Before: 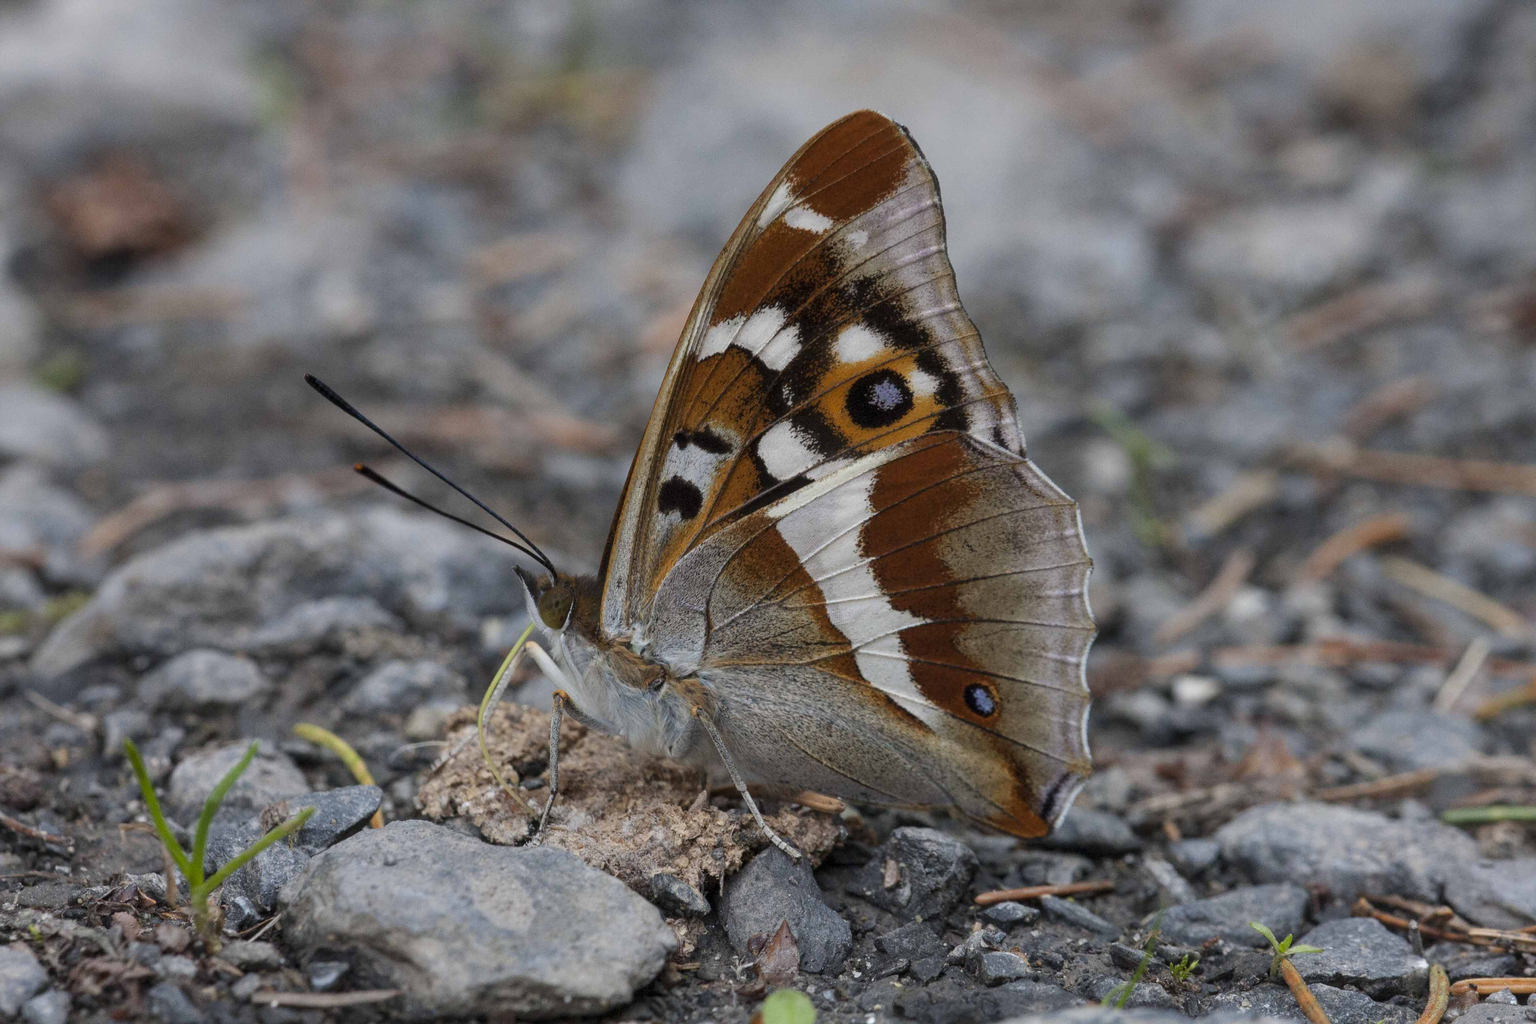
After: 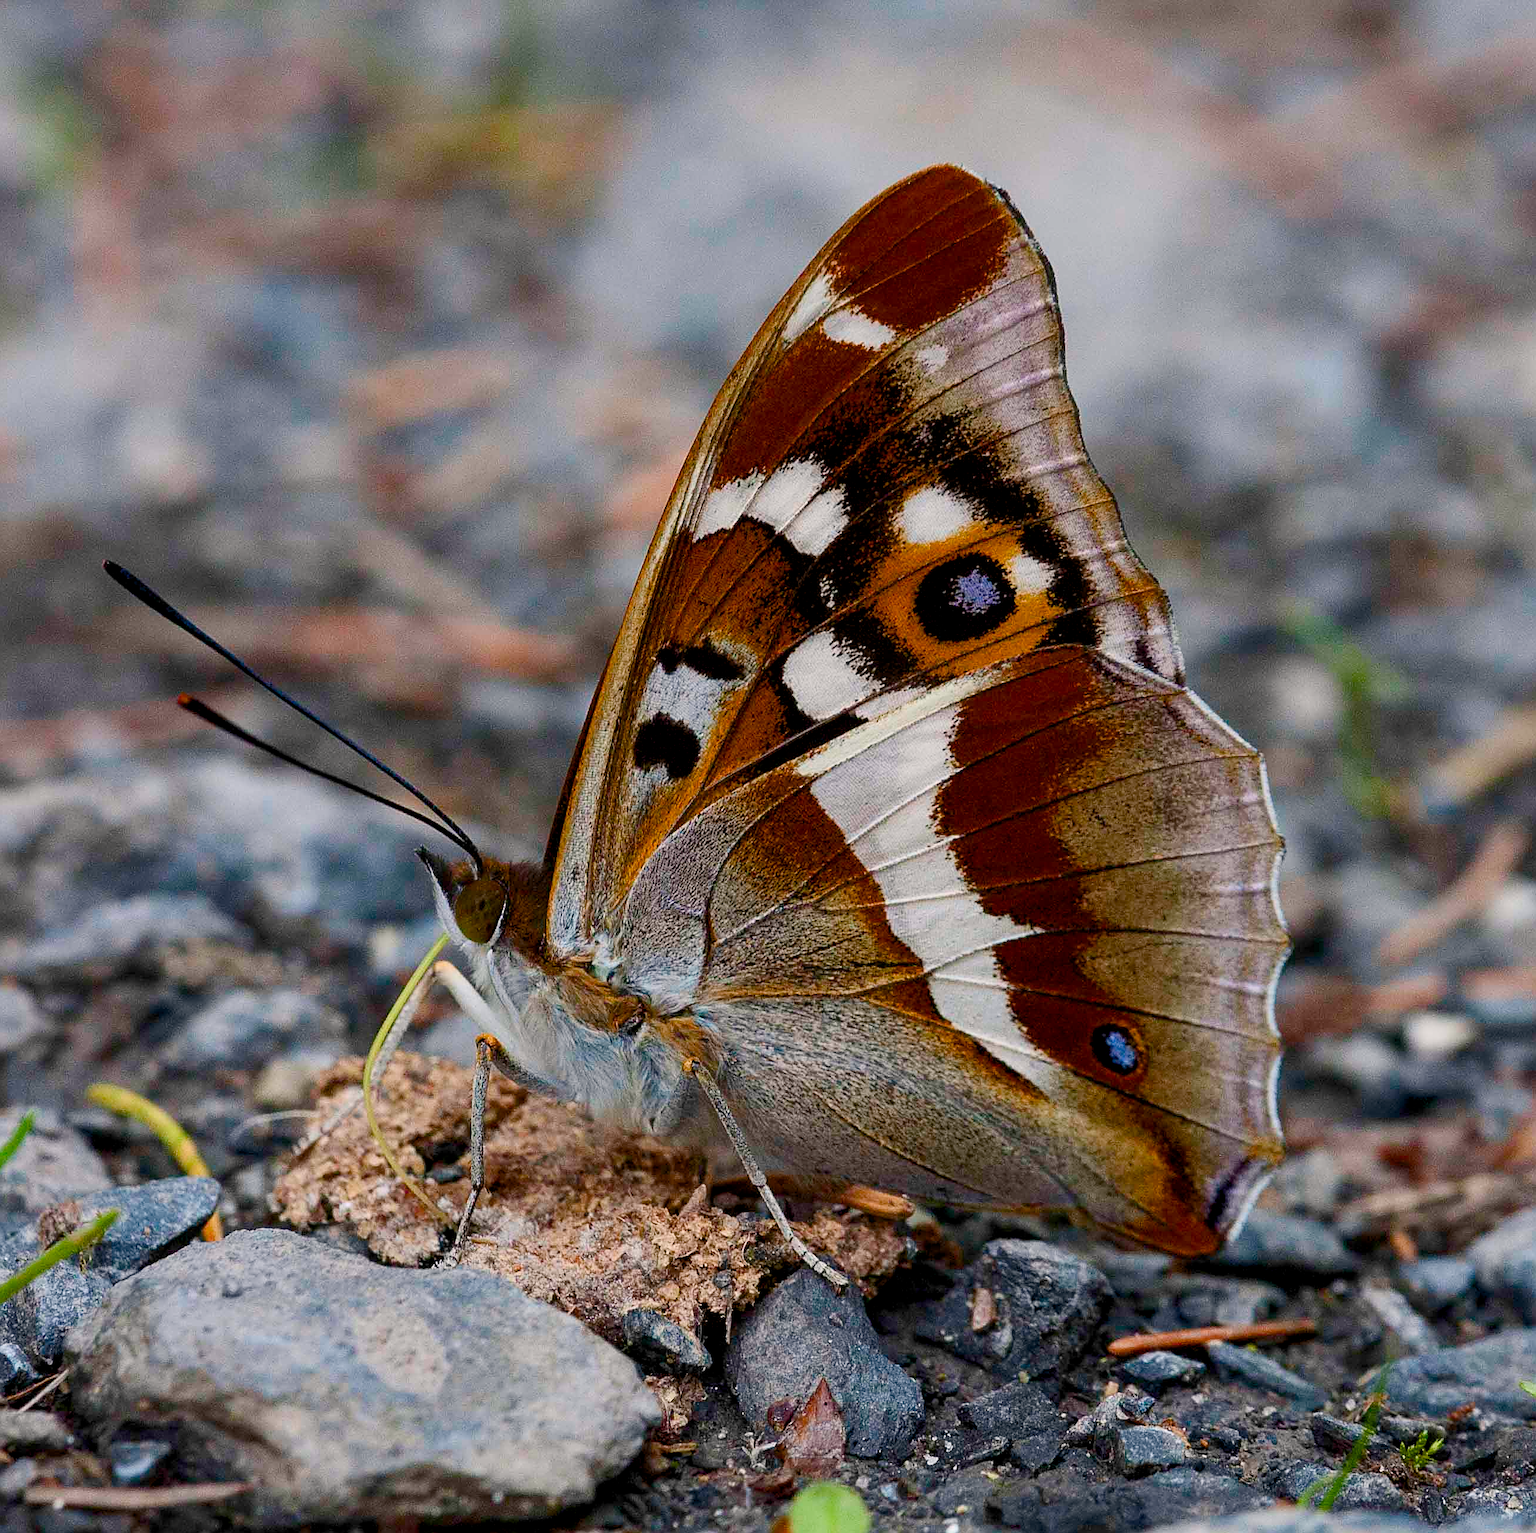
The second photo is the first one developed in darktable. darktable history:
color balance rgb: highlights gain › chroma 1.078%, highlights gain › hue 53.82°, linear chroma grading › global chroma 0.846%, perceptual saturation grading › global saturation 20%, perceptual saturation grading › highlights -49.004%, perceptual saturation grading › shadows 25.432%, global vibrance 39.177%
crop and rotate: left 15.368%, right 17.864%
exposure: black level correction 0.006, exposure -0.222 EV, compensate highlight preservation false
sharpen: amount 0.745
contrast brightness saturation: contrast 0.227, brightness 0.103, saturation 0.289
